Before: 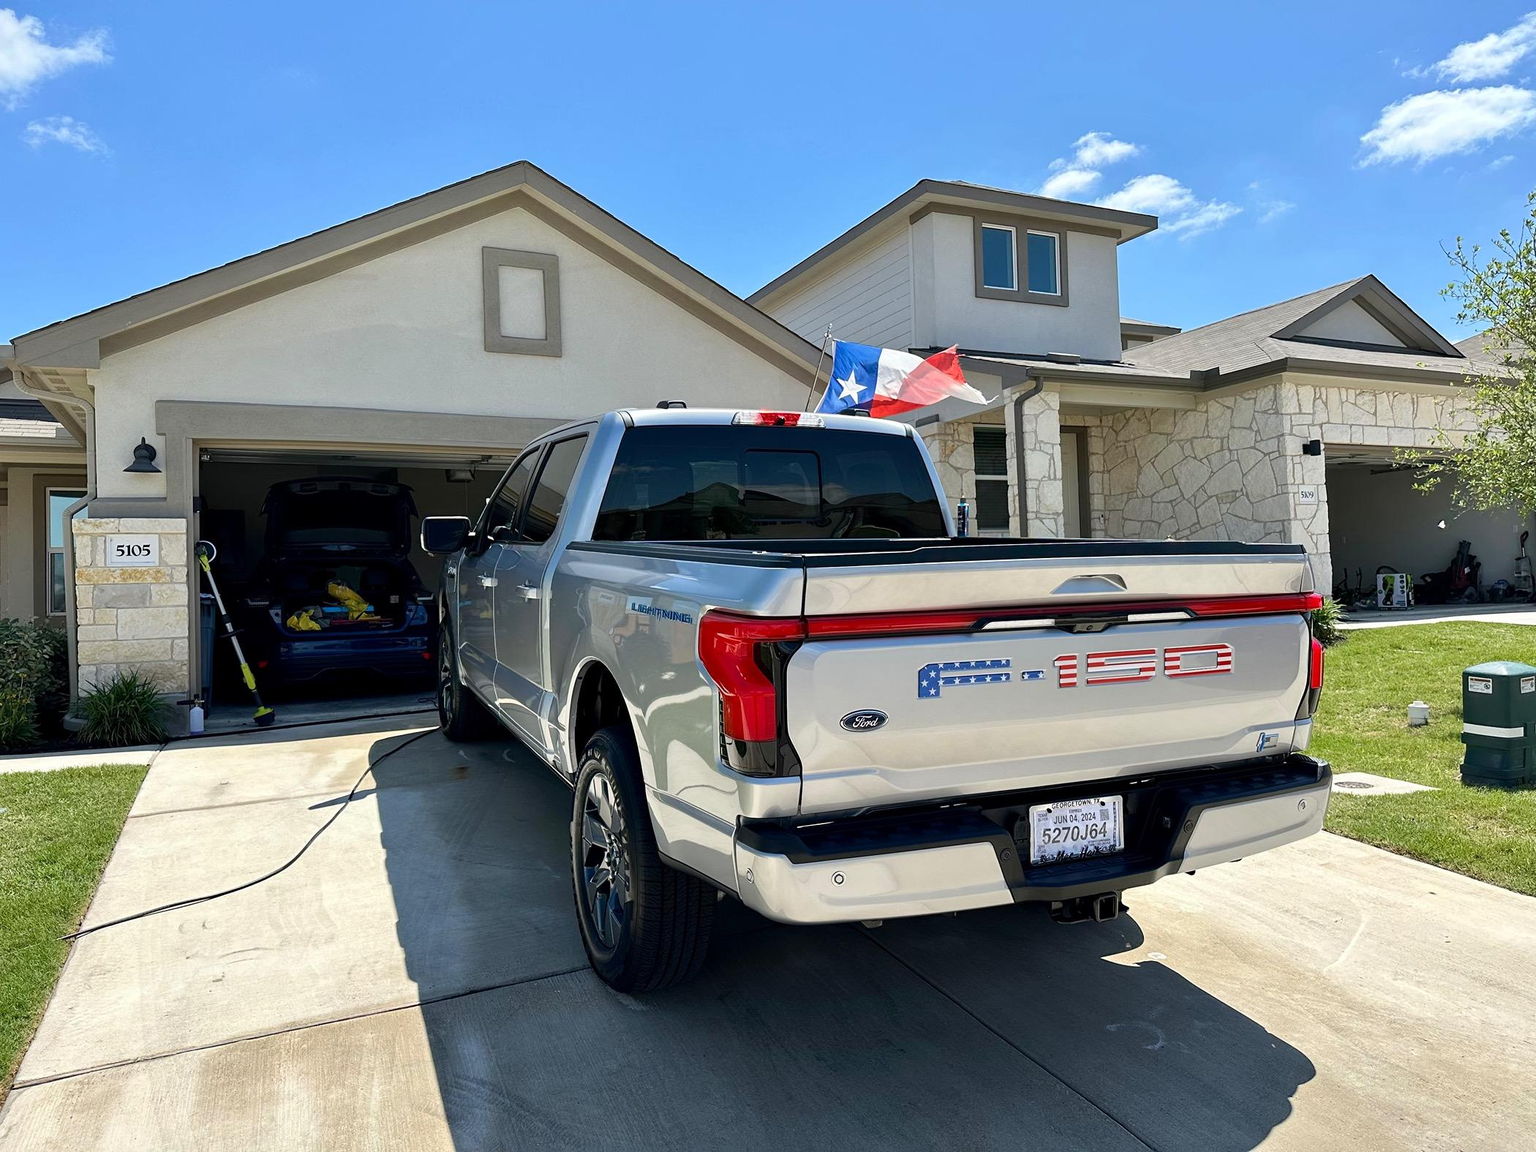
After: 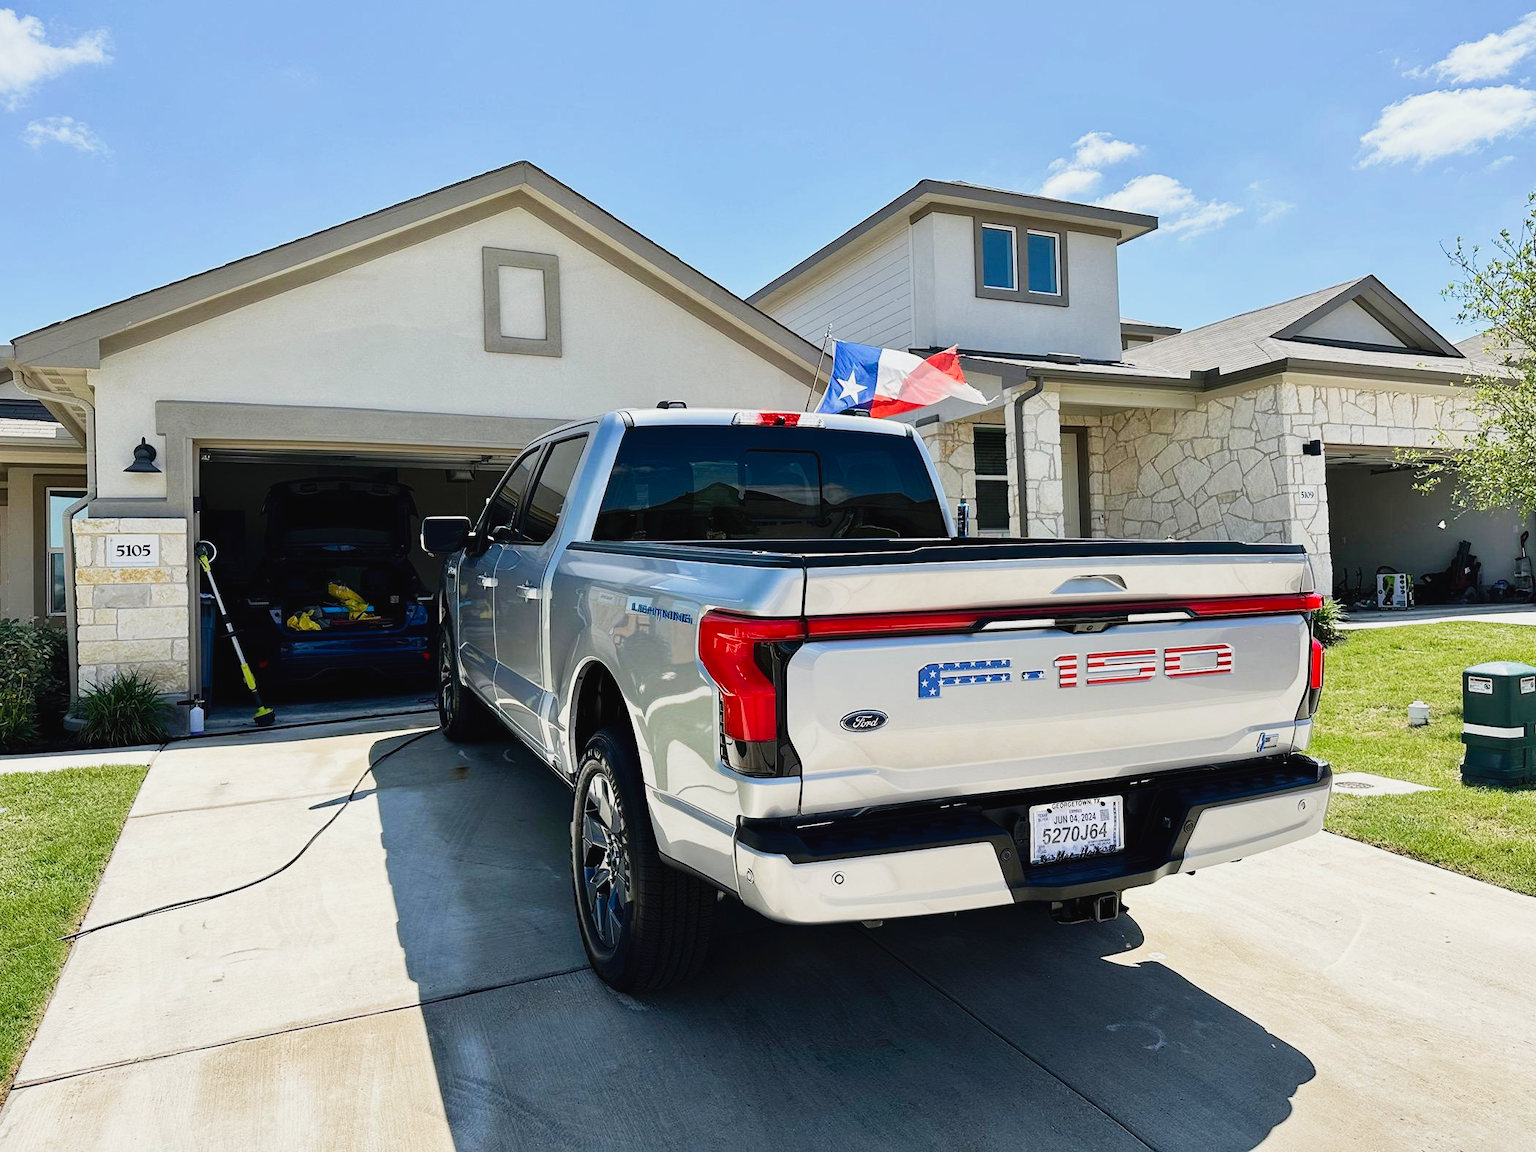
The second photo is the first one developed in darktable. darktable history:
tone curve: curves: ch0 [(0, 0.022) (0.114, 0.096) (0.282, 0.299) (0.456, 0.51) (0.613, 0.693) (0.786, 0.843) (0.999, 0.949)]; ch1 [(0, 0) (0.384, 0.365) (0.463, 0.447) (0.486, 0.474) (0.503, 0.5) (0.535, 0.522) (0.555, 0.546) (0.593, 0.599) (0.755, 0.793) (1, 1)]; ch2 [(0, 0) (0.369, 0.375) (0.449, 0.434) (0.501, 0.5) (0.528, 0.517) (0.561, 0.57) (0.612, 0.631) (0.668, 0.659) (1, 1)], preserve colors none
